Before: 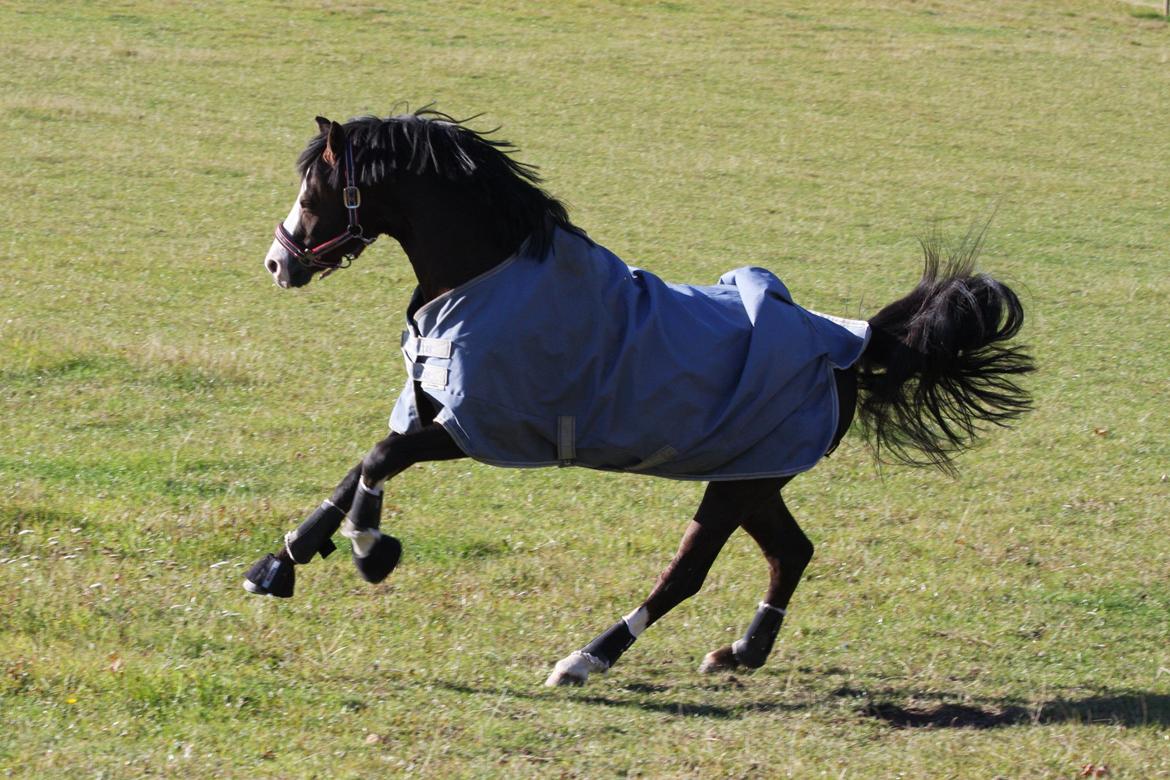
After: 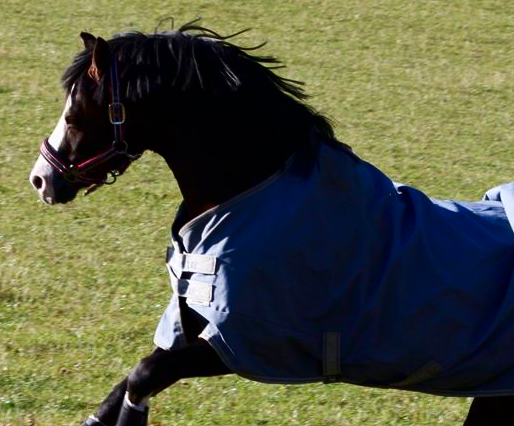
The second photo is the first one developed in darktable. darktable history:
crop: left 20.11%, top 10.808%, right 35.918%, bottom 34.531%
contrast brightness saturation: contrast 0.186, brightness -0.232, saturation 0.117
